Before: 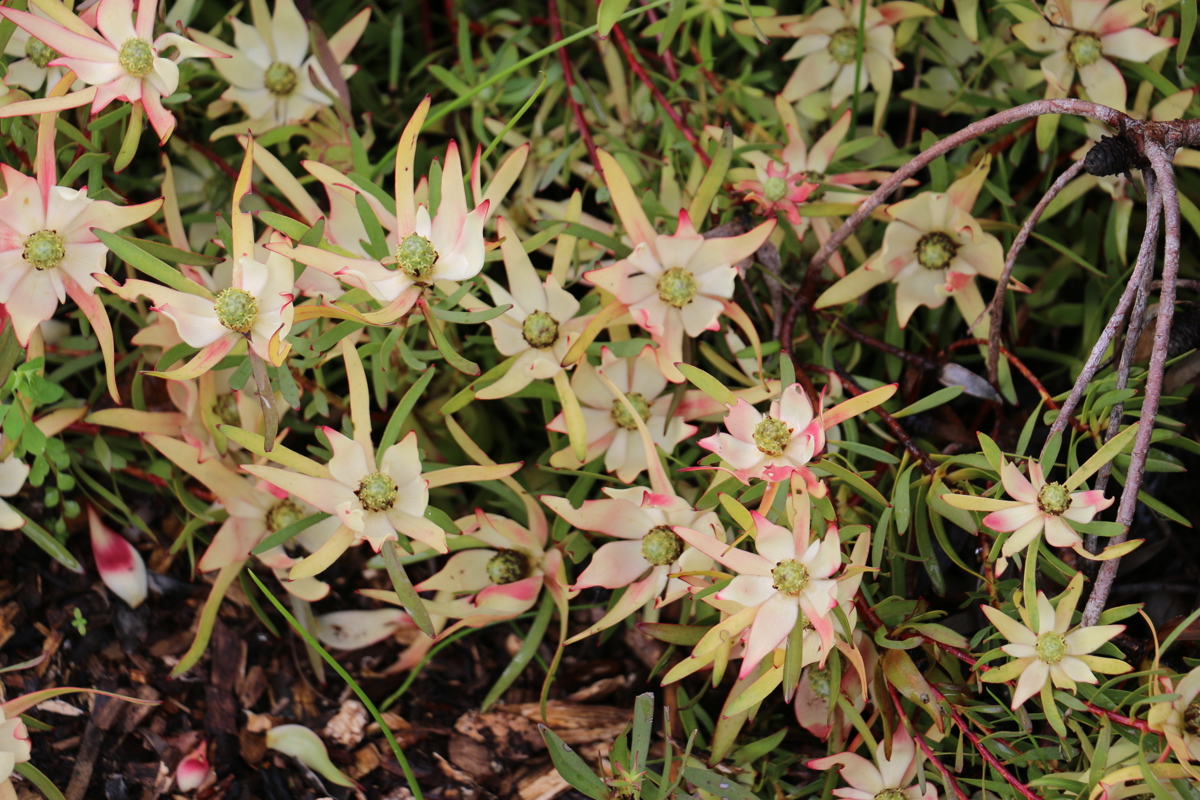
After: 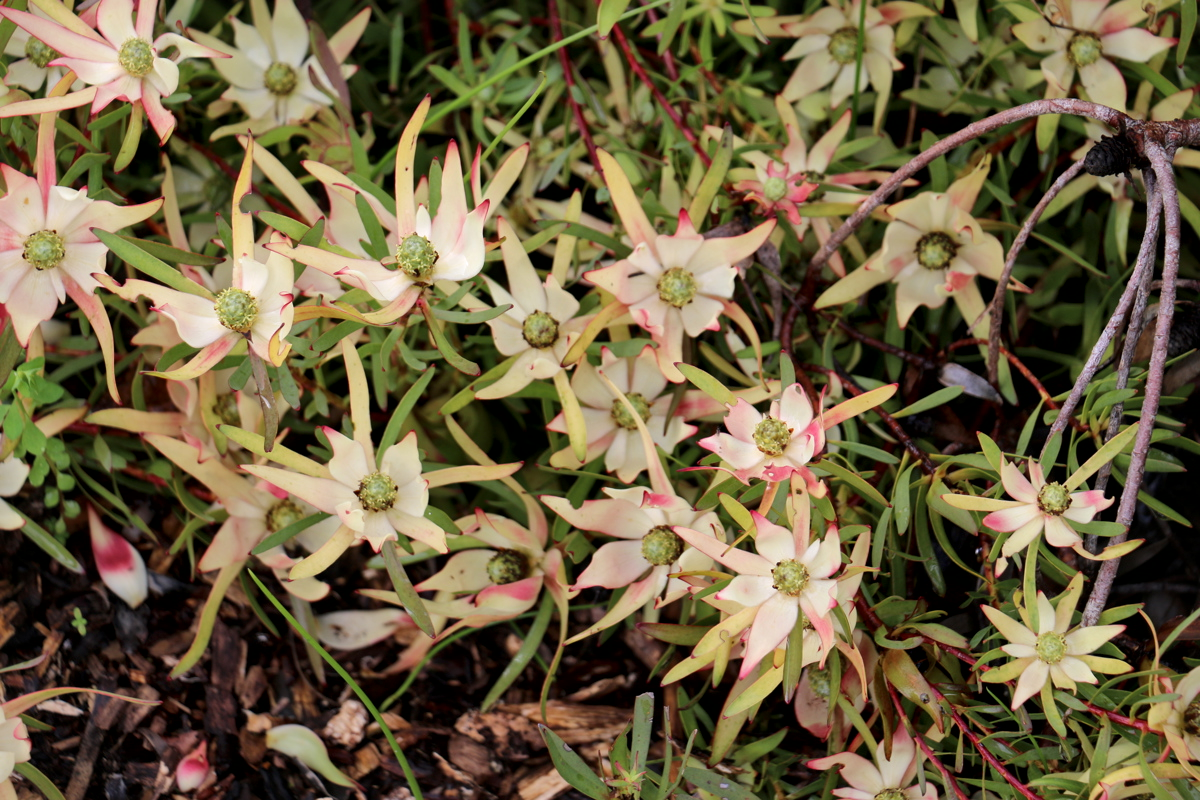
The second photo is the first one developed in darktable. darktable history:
local contrast: mode bilateral grid, contrast 19, coarseness 49, detail 157%, midtone range 0.2
